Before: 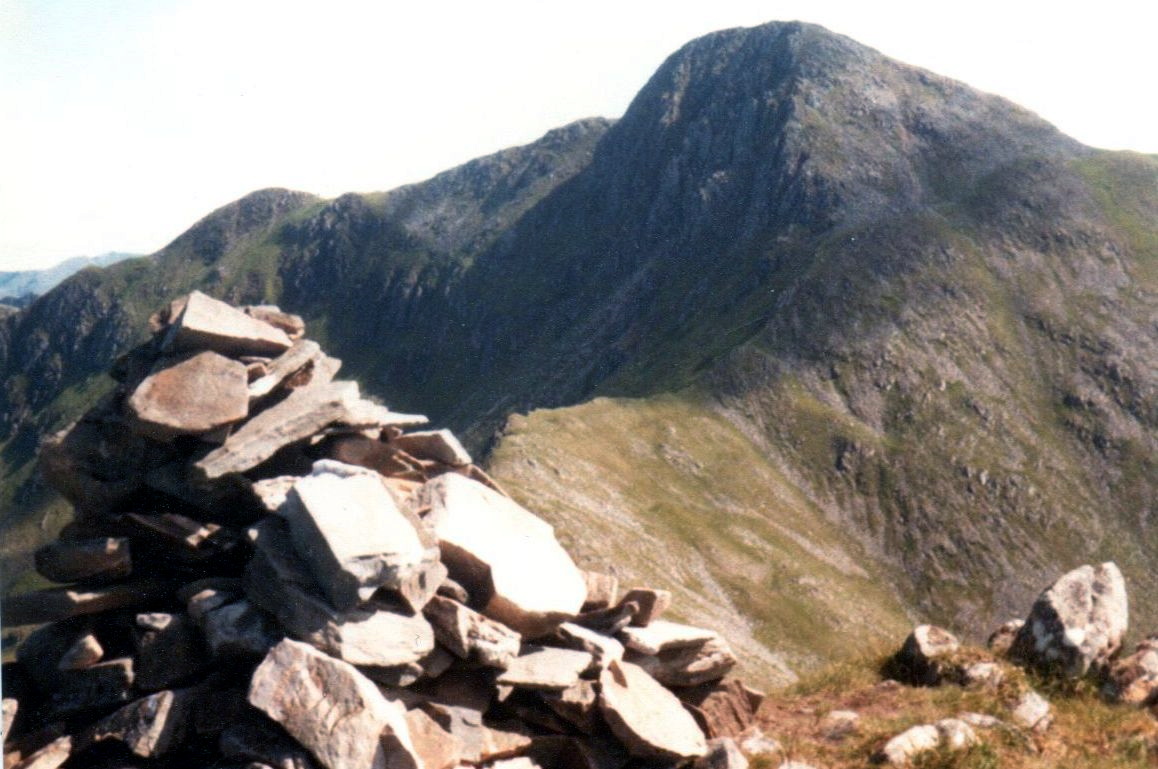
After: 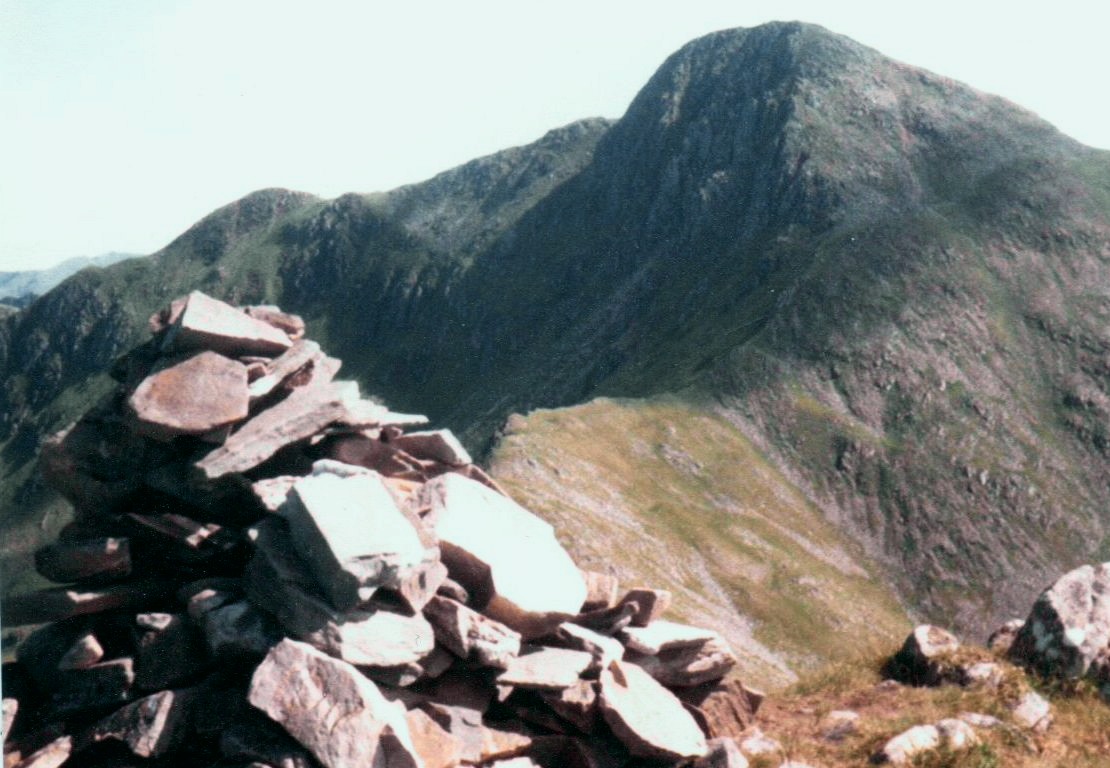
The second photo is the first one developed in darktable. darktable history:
crop: right 4.126%, bottom 0.031%
tone curve: curves: ch0 [(0, 0) (0.822, 0.825) (0.994, 0.955)]; ch1 [(0, 0) (0.226, 0.261) (0.383, 0.397) (0.46, 0.46) (0.498, 0.479) (0.524, 0.523) (0.578, 0.575) (1, 1)]; ch2 [(0, 0) (0.438, 0.456) (0.5, 0.498) (0.547, 0.515) (0.597, 0.58) (0.629, 0.603) (1, 1)], color space Lab, independent channels, preserve colors none
